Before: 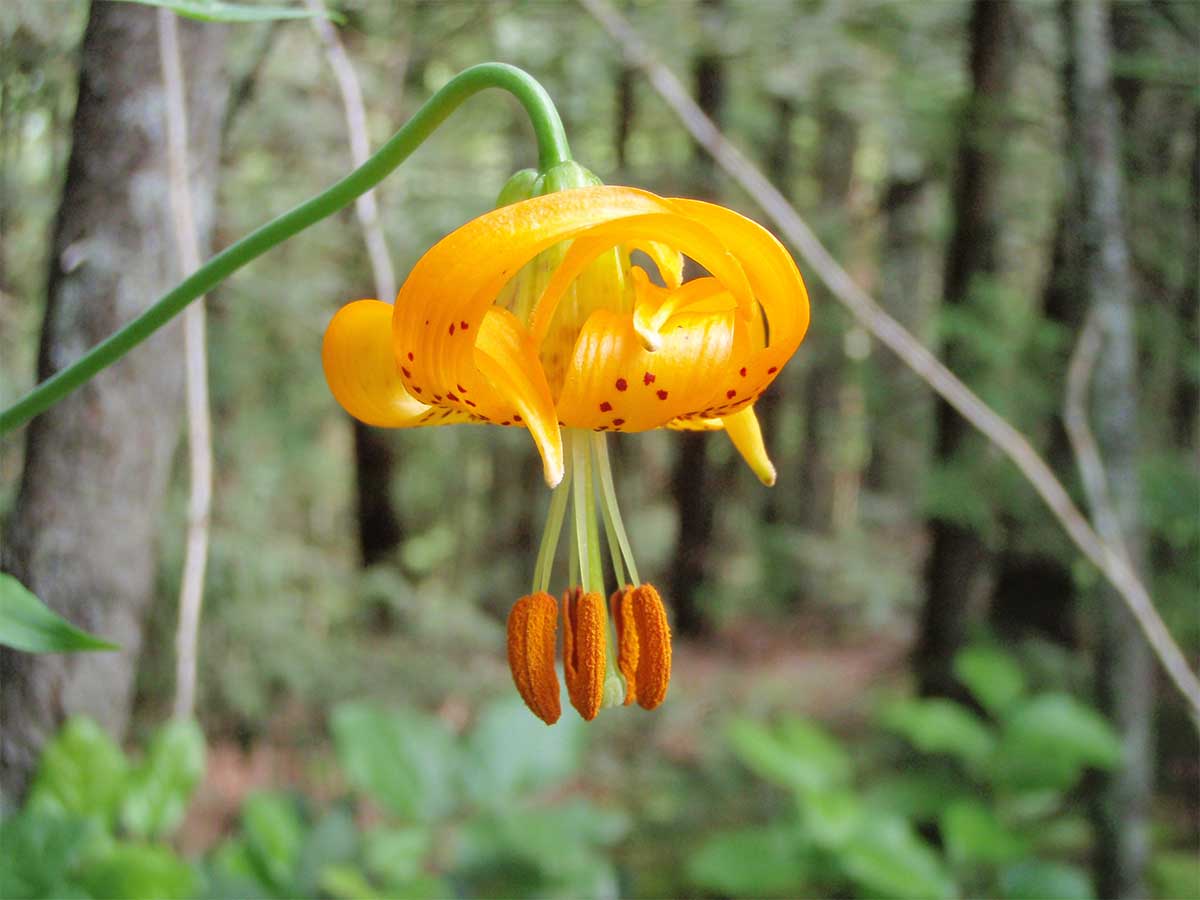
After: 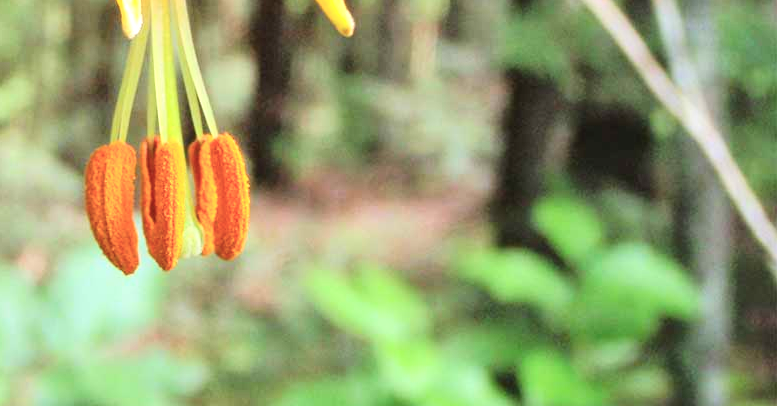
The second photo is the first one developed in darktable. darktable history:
crop and rotate: left 35.186%, top 50.014%, bottom 4.776%
exposure: black level correction 0.001, exposure 0.498 EV, compensate exposure bias true, compensate highlight preservation false
color balance rgb: linear chroma grading › shadows 10.391%, linear chroma grading › highlights 10.109%, linear chroma grading › global chroma 14.724%, linear chroma grading › mid-tones 14.738%, perceptual saturation grading › global saturation -32.479%, perceptual brilliance grading › global brilliance 4.709%, global vibrance 9.651%
contrast brightness saturation: contrast 0.199, brightness 0.156, saturation 0.217
